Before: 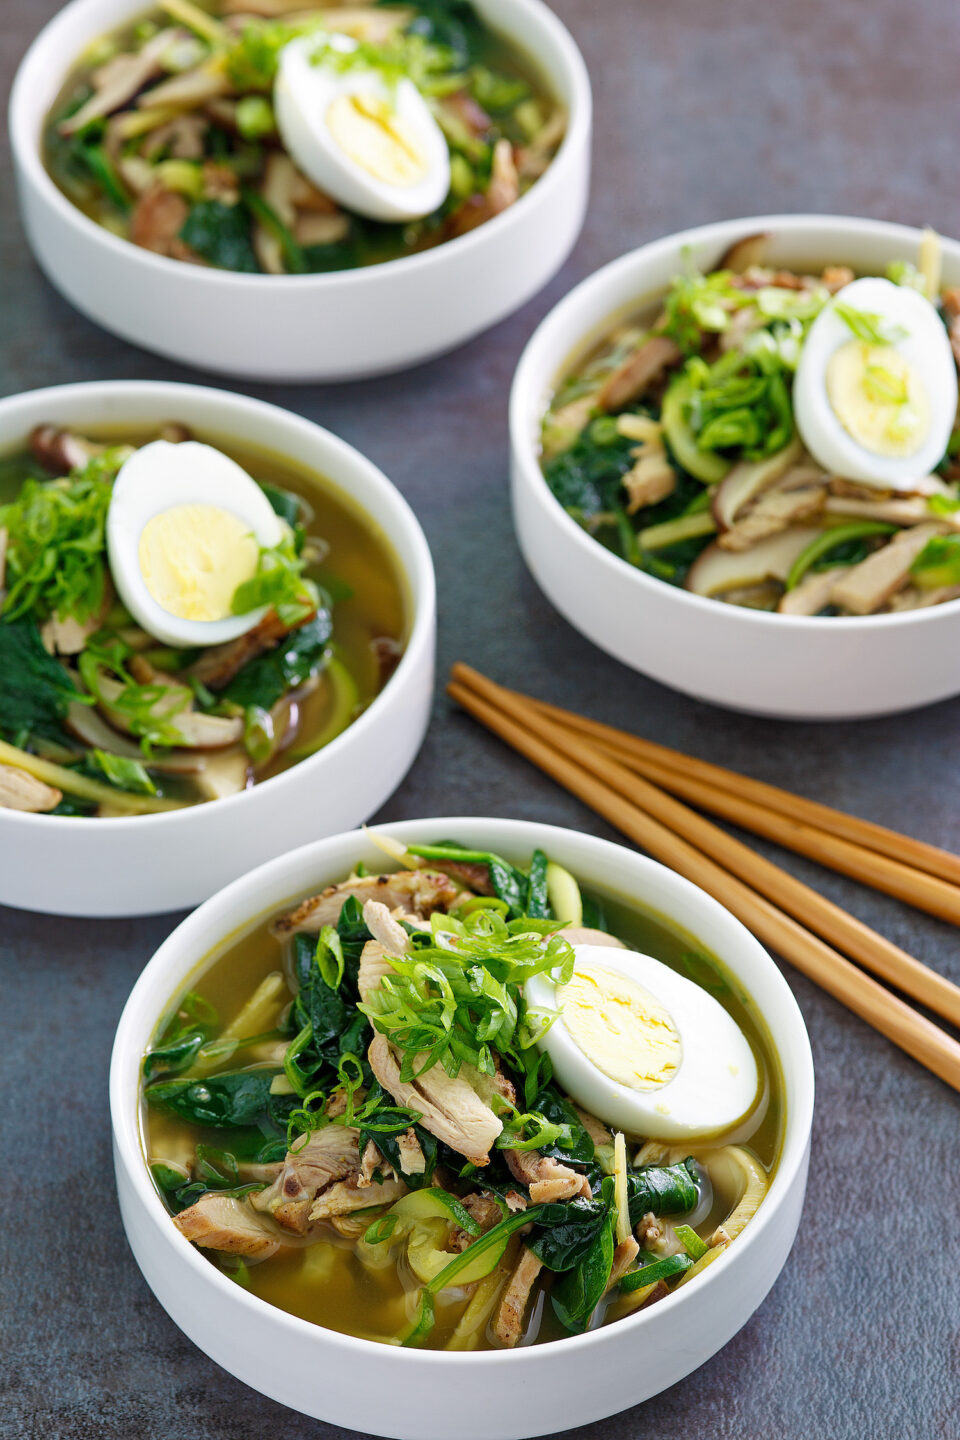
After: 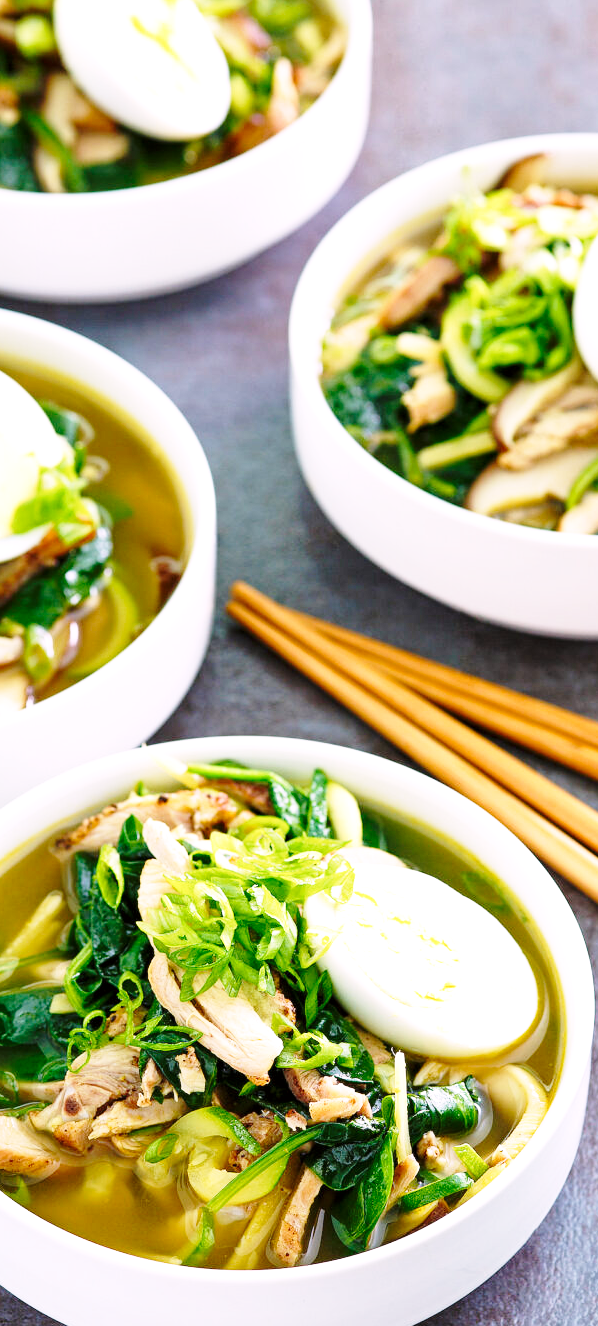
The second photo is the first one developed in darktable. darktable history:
exposure: black level correction 0.001, exposure 0.5 EV, compensate exposure bias true, compensate highlight preservation false
base curve: curves: ch0 [(0, 0) (0.028, 0.03) (0.121, 0.232) (0.46, 0.748) (0.859, 0.968) (1, 1)], preserve colors none
crop and rotate: left 22.918%, top 5.629%, right 14.711%, bottom 2.247%
color correction: highlights a* 3.12, highlights b* -1.55, shadows a* -0.101, shadows b* 2.52, saturation 0.98
